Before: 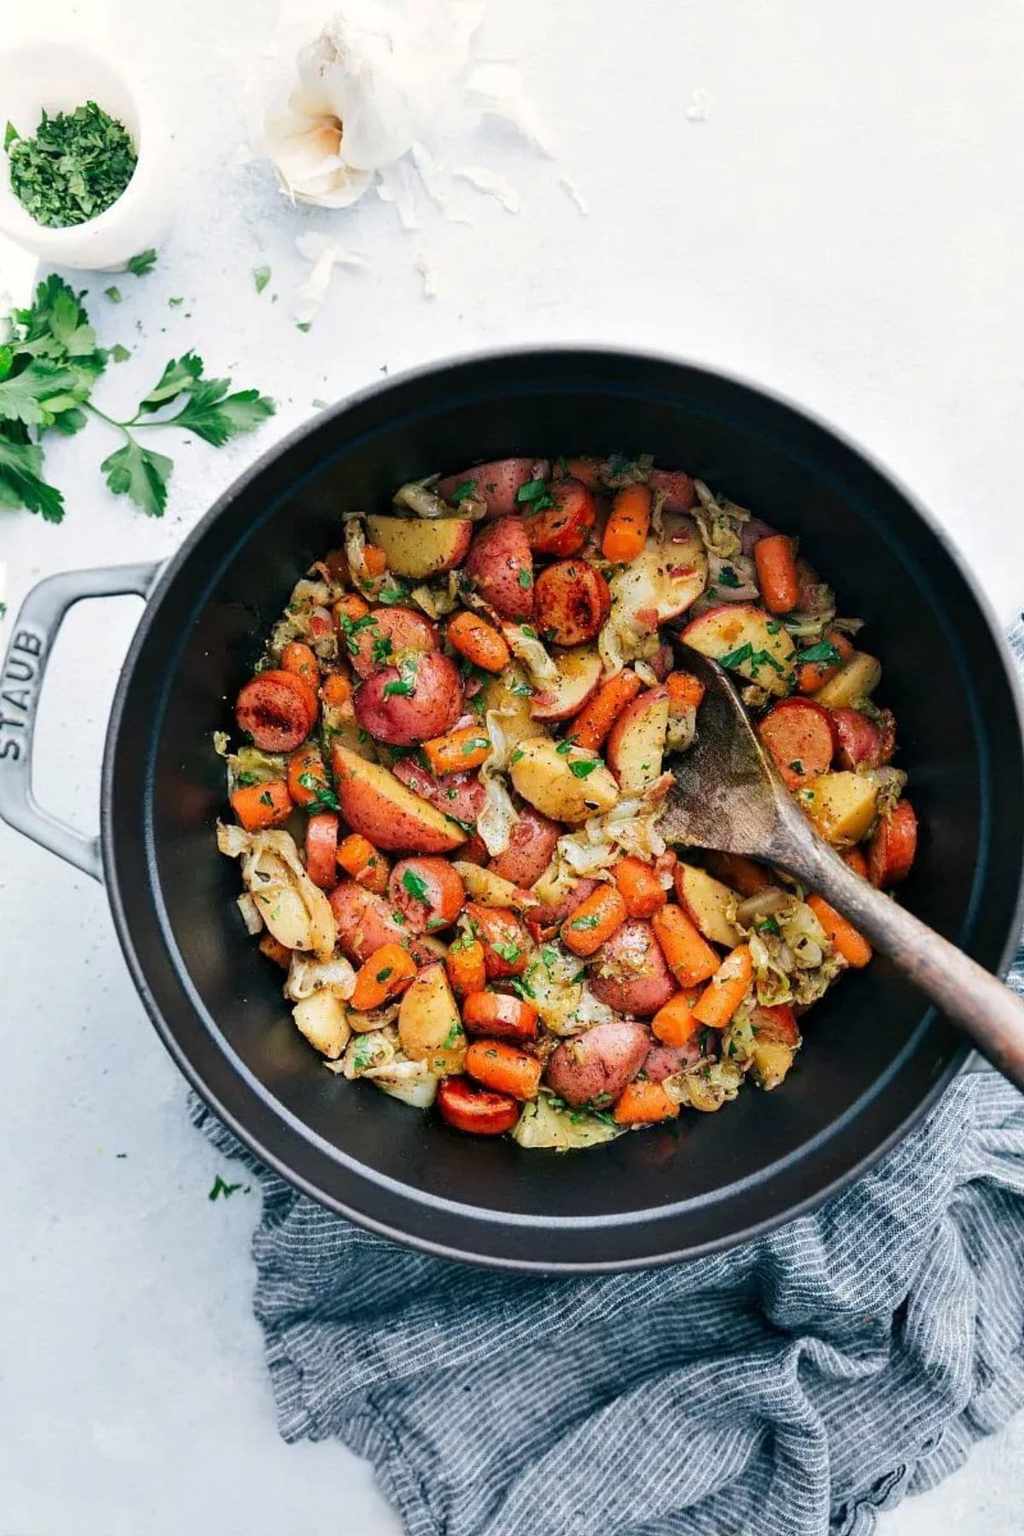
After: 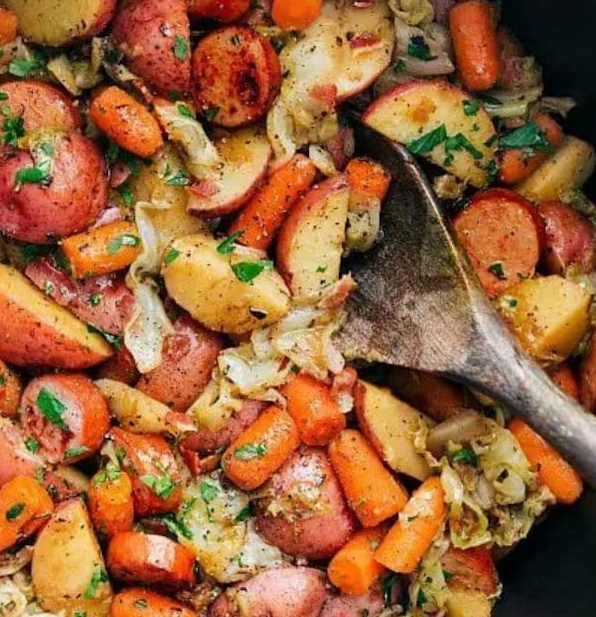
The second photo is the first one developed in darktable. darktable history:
crop: left 36.607%, top 34.735%, right 13.146%, bottom 30.611%
rotate and perspective: rotation 0.174°, lens shift (vertical) 0.013, lens shift (horizontal) 0.019, shear 0.001, automatic cropping original format, crop left 0.007, crop right 0.991, crop top 0.016, crop bottom 0.997
